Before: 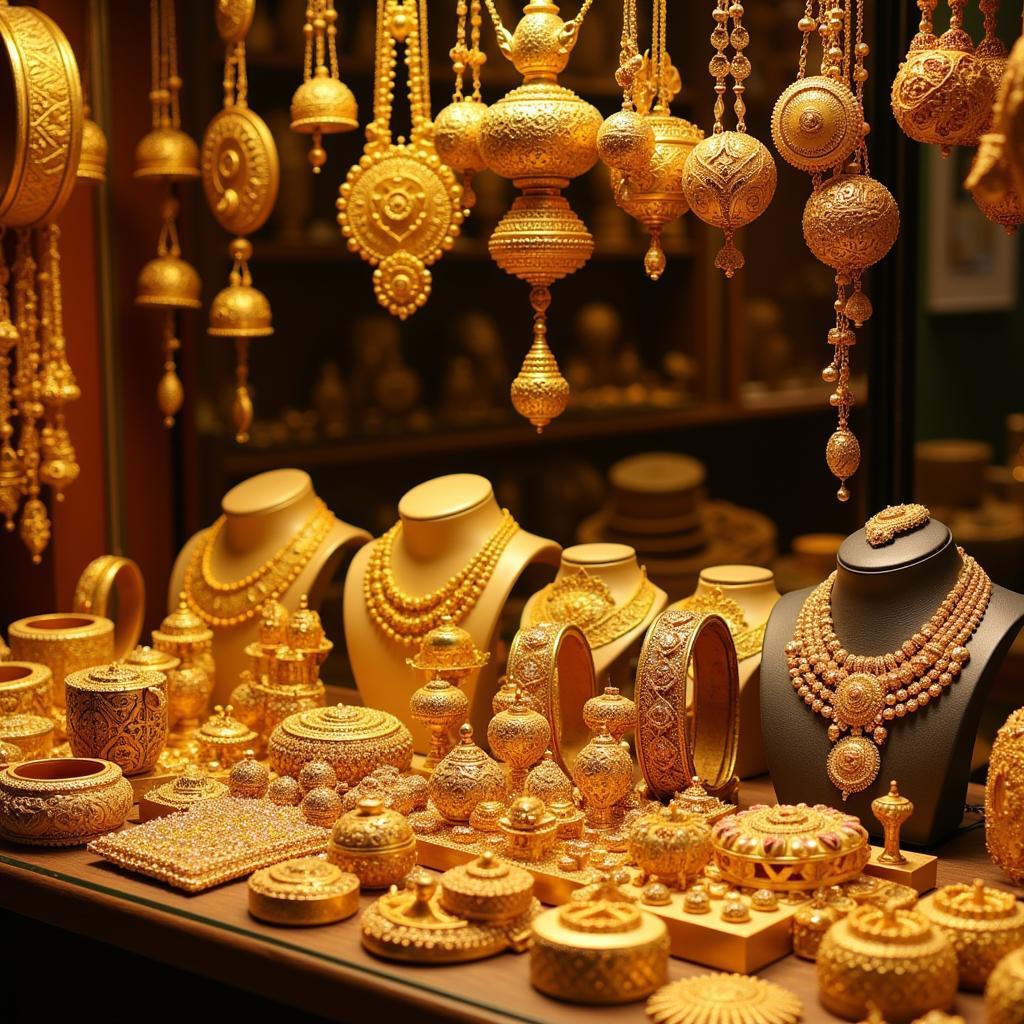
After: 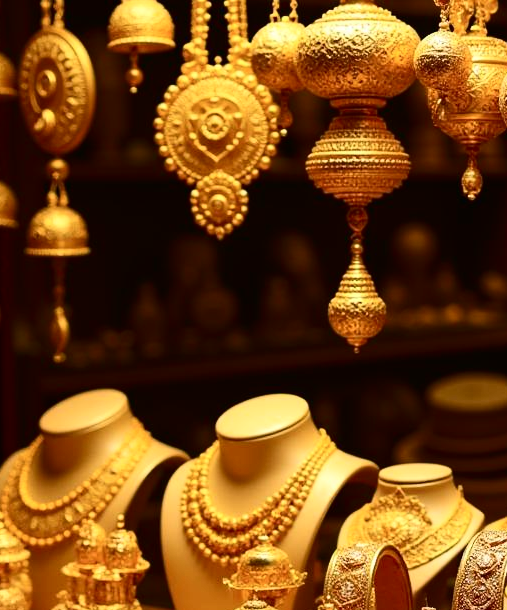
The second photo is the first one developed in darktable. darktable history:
contrast brightness saturation: contrast 0.271
crop: left 17.878%, top 7.82%, right 32.55%, bottom 32.523%
